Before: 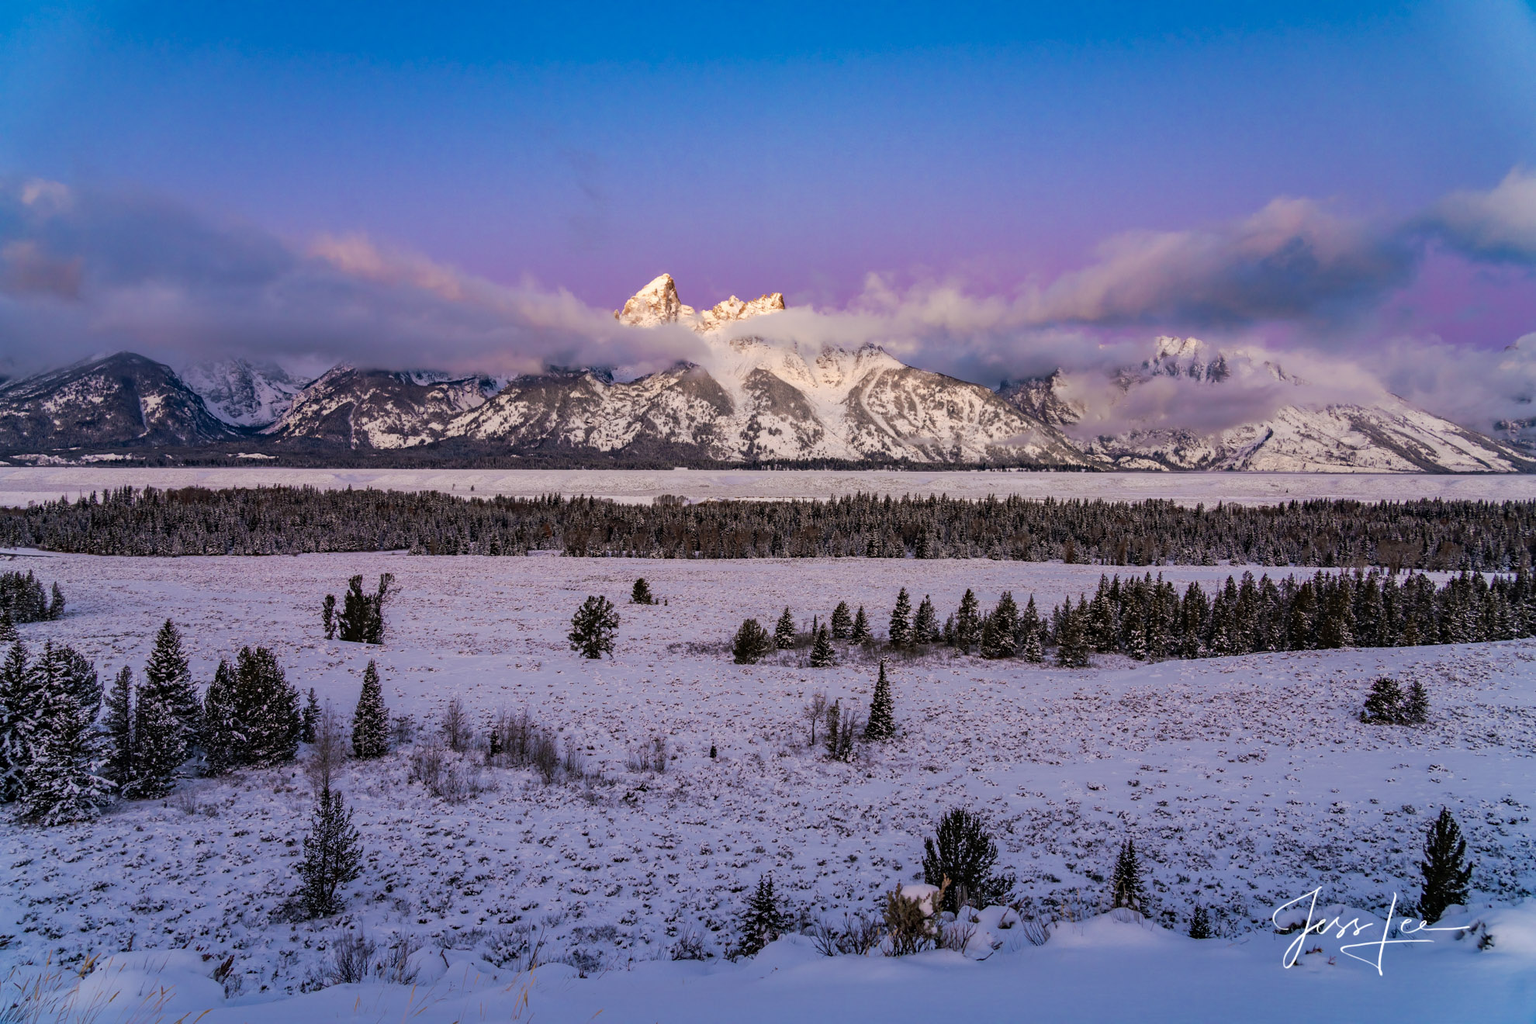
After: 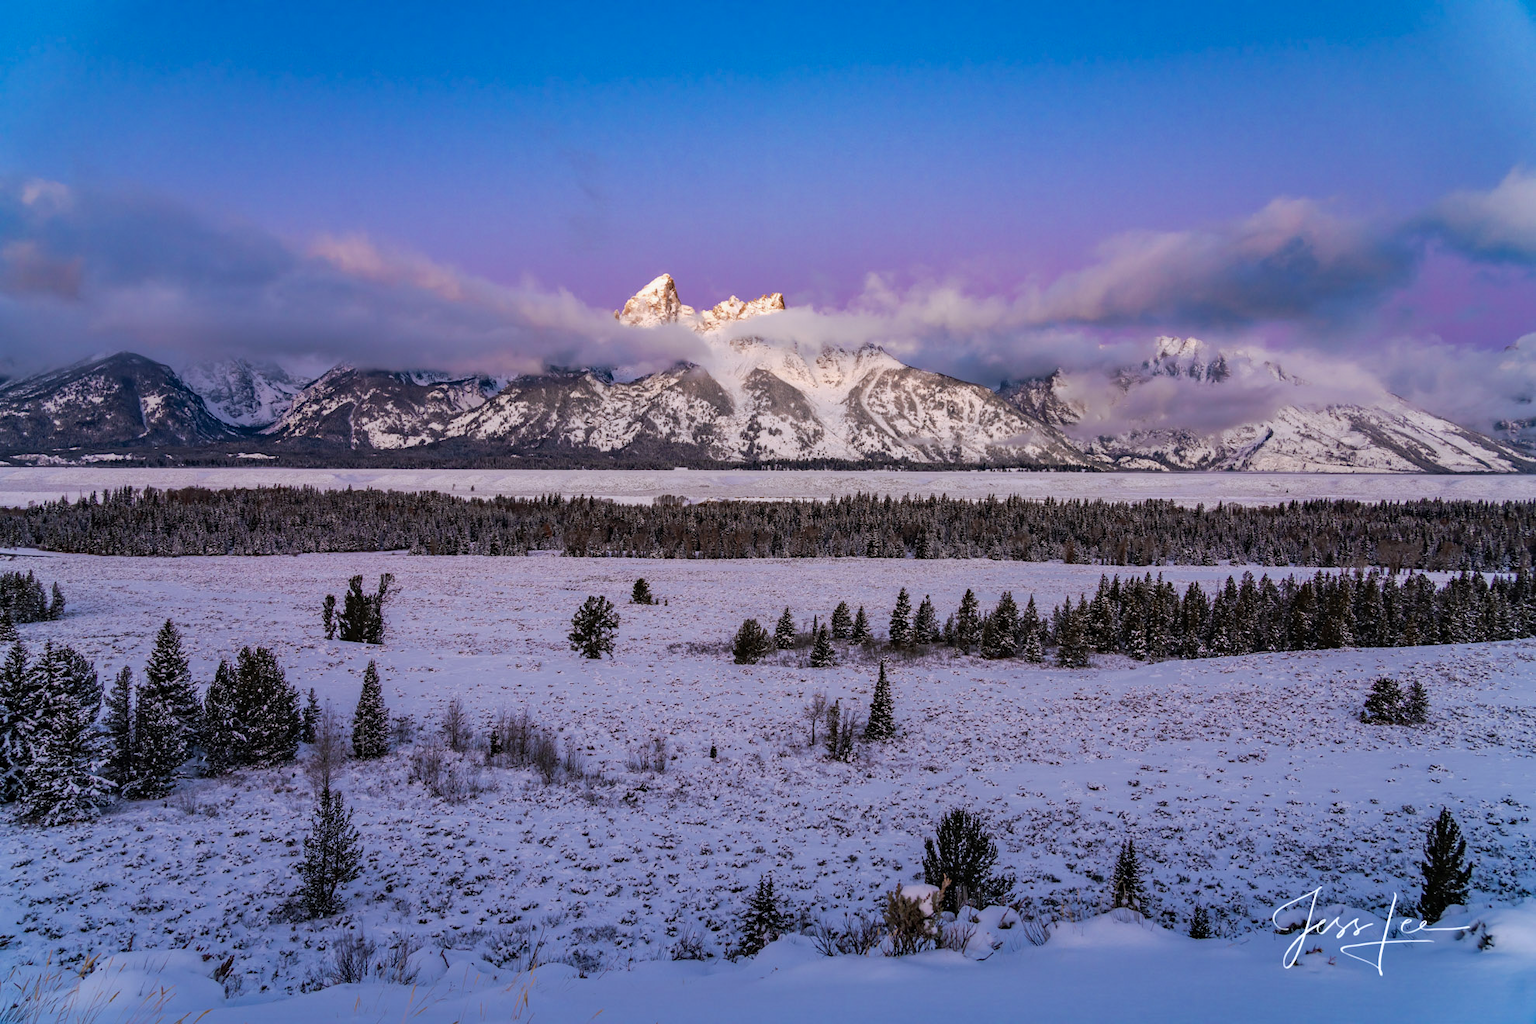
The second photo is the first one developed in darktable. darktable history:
color correction: highlights a* -0.629, highlights b* -8.65
